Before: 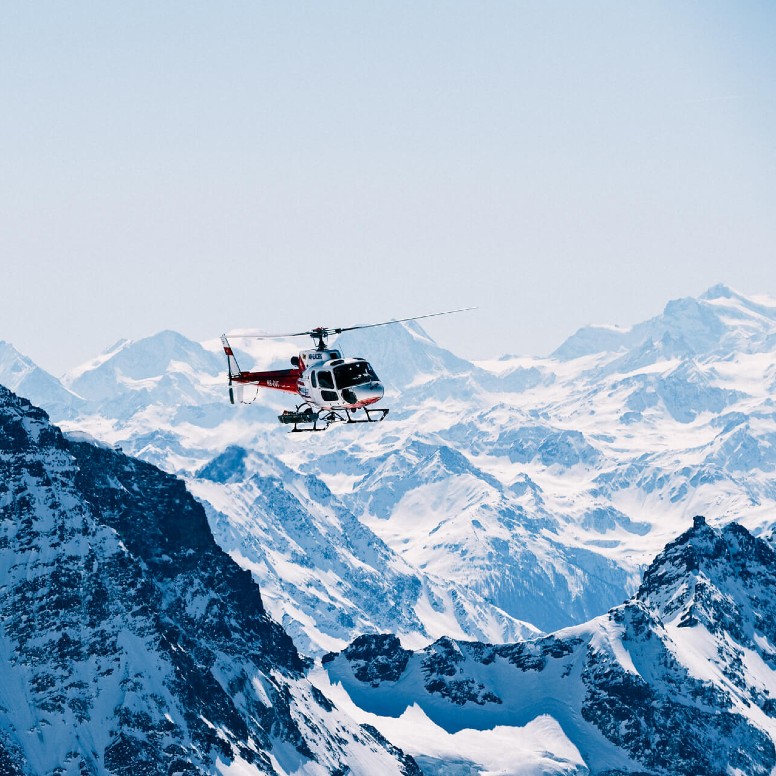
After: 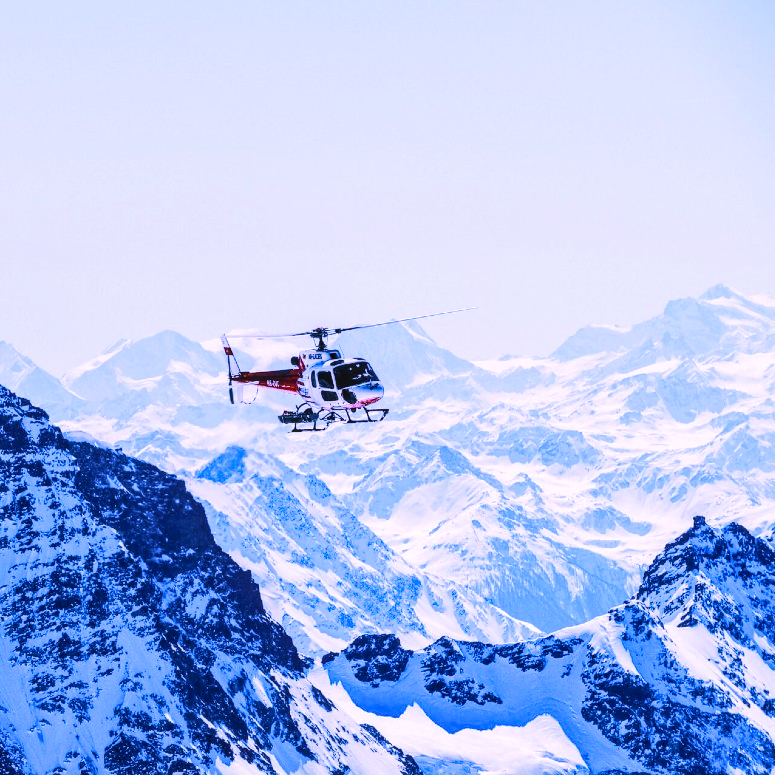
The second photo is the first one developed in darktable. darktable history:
local contrast: detail 130%
rgb curve: curves: ch0 [(0, 0) (0.284, 0.292) (0.505, 0.644) (1, 1)]; ch1 [(0, 0) (0.284, 0.292) (0.505, 0.644) (1, 1)]; ch2 [(0, 0) (0.284, 0.292) (0.505, 0.644) (1, 1)], compensate middle gray true
white balance: red 0.98, blue 1.61
velvia: on, module defaults
